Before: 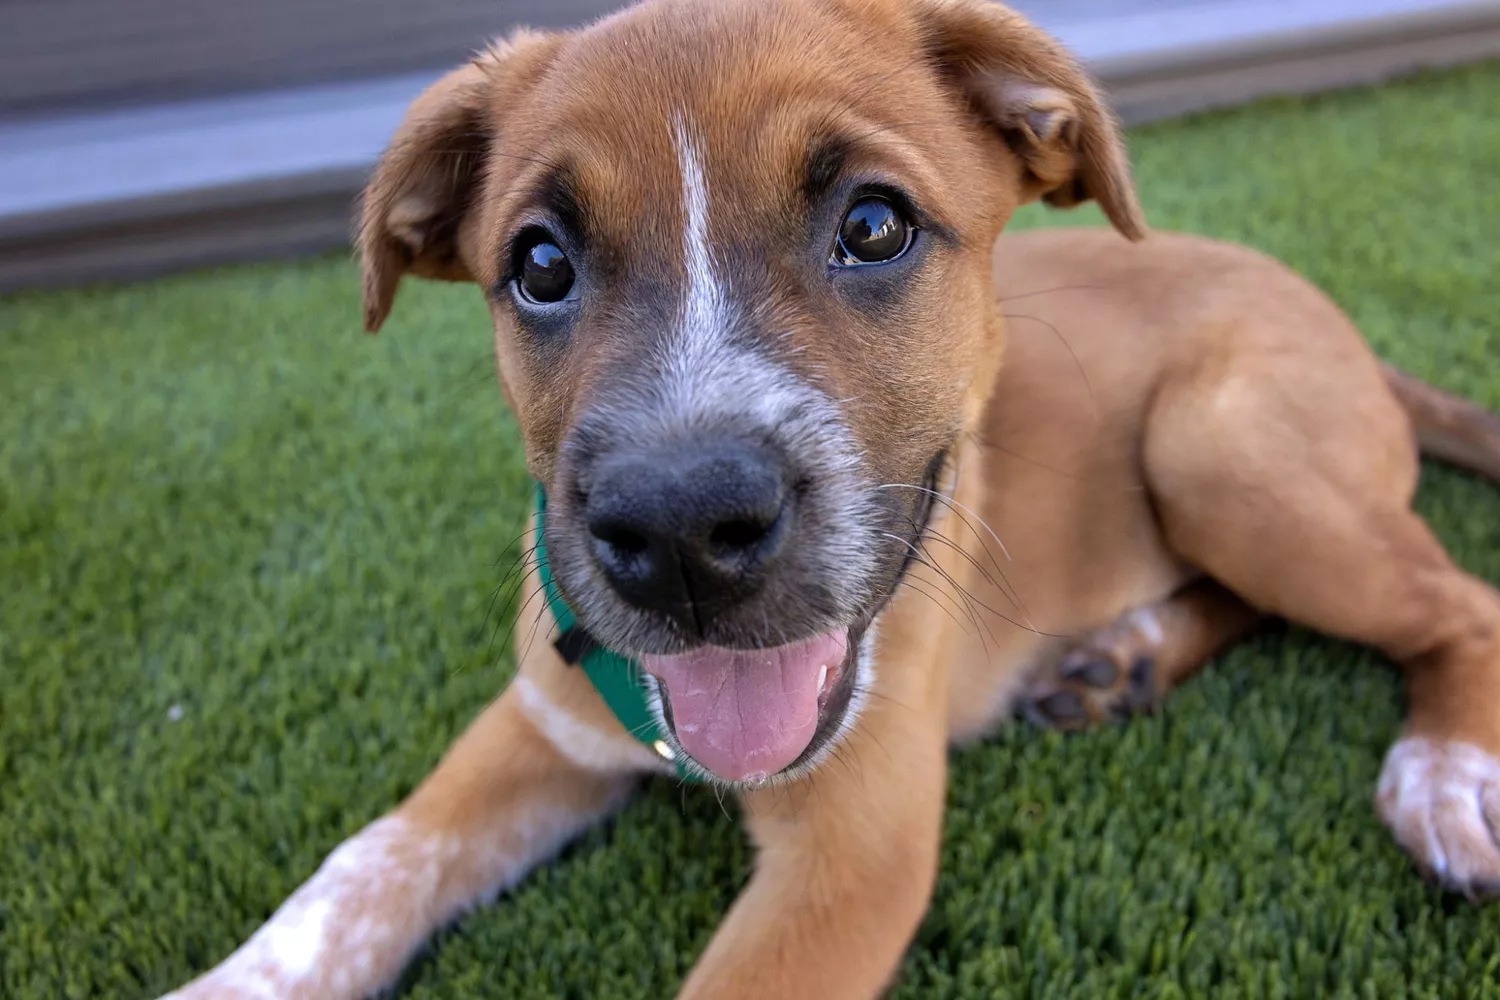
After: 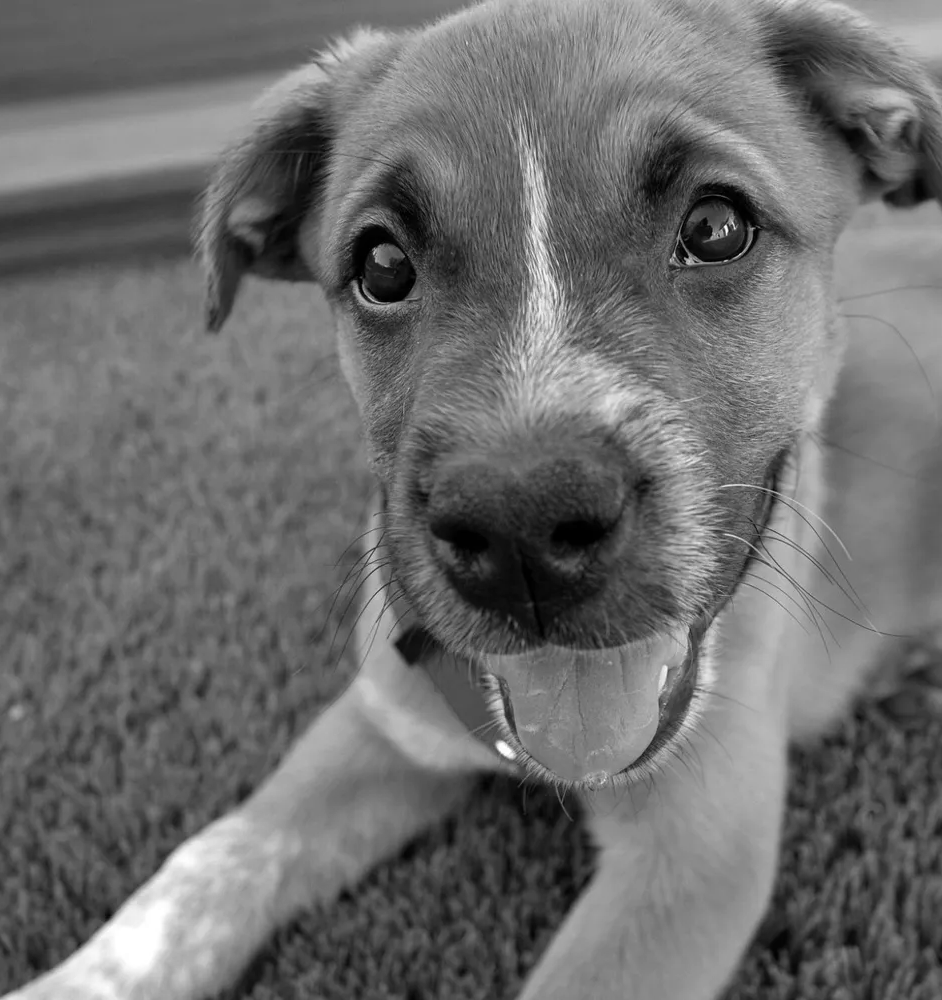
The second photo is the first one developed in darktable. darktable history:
white balance: emerald 1
crop: left 10.644%, right 26.528%
monochrome: a 32, b 64, size 2.3, highlights 1
